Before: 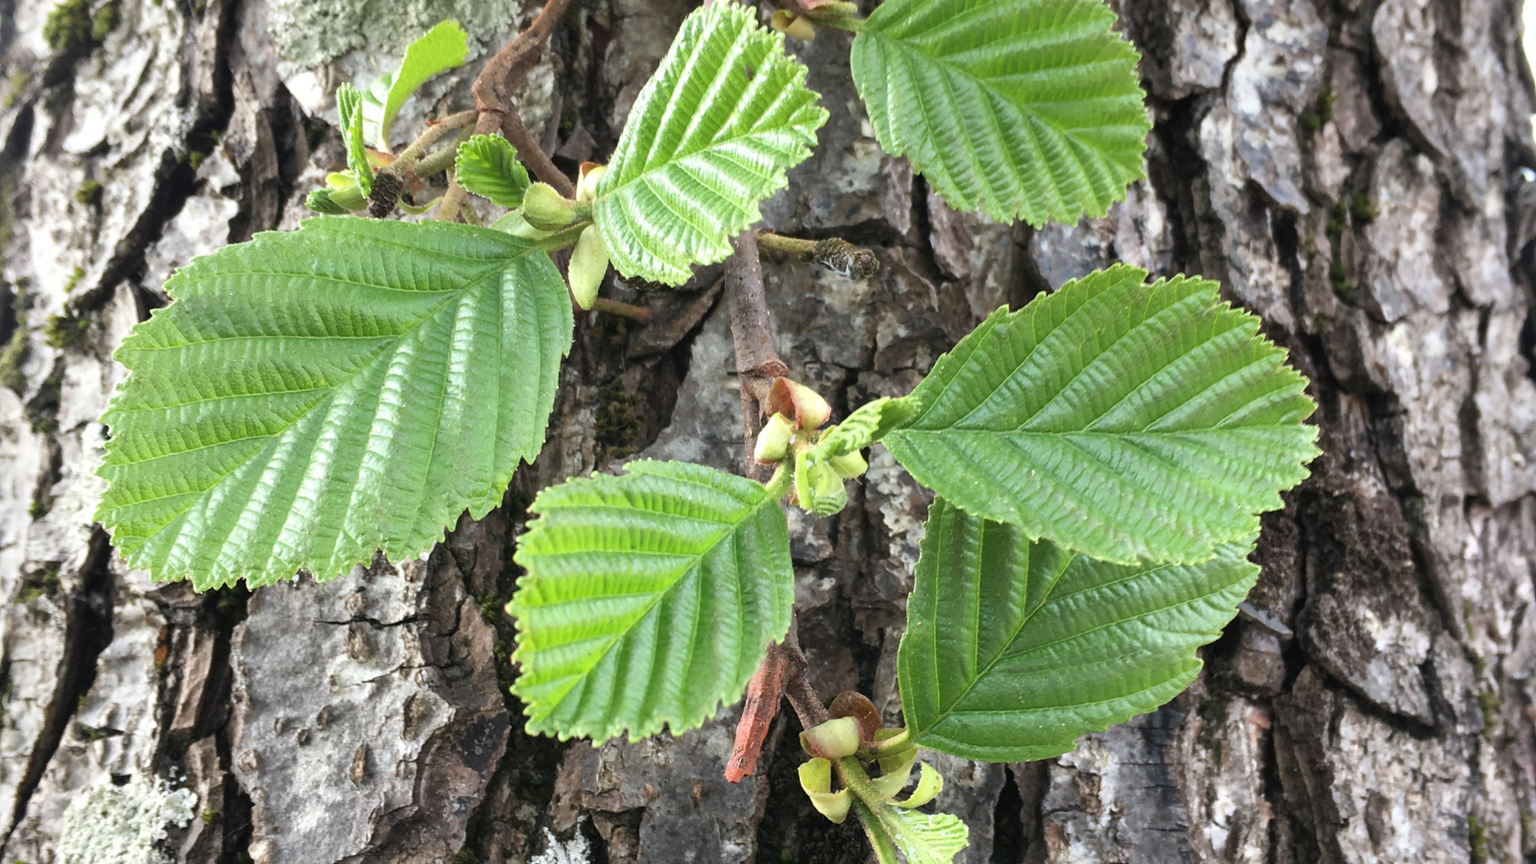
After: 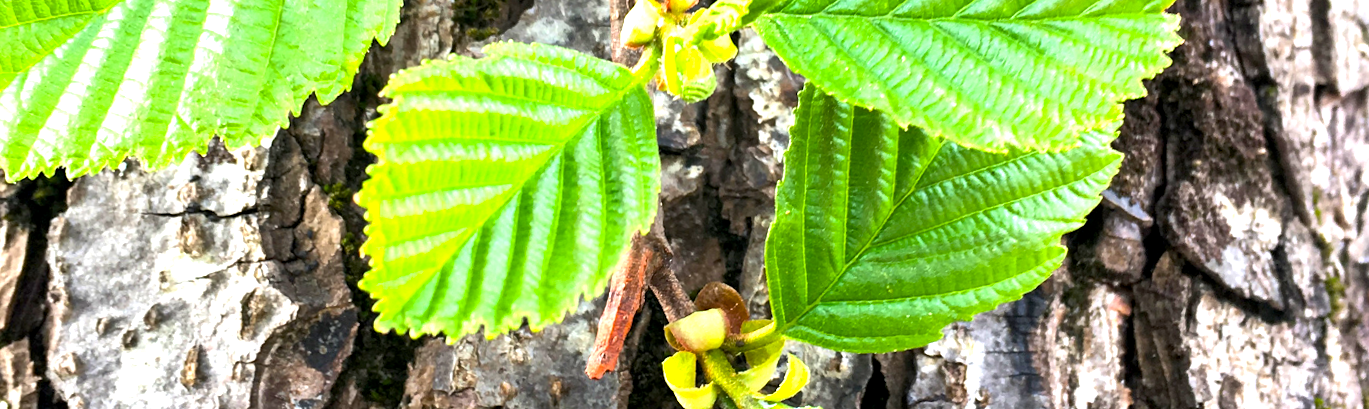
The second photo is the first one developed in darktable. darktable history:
crop and rotate: left 13.306%, top 48.129%, bottom 2.928%
rotate and perspective: rotation 0.679°, lens shift (horizontal) 0.136, crop left 0.009, crop right 0.991, crop top 0.078, crop bottom 0.95
color balance rgb: linear chroma grading › shadows -10%, linear chroma grading › global chroma 20%, perceptual saturation grading › global saturation 15%, perceptual brilliance grading › global brilliance 30%, perceptual brilliance grading › highlights 12%, perceptual brilliance grading › mid-tones 24%, global vibrance 20%
exposure: black level correction 0.006, exposure -0.226 EV, compensate highlight preservation false
